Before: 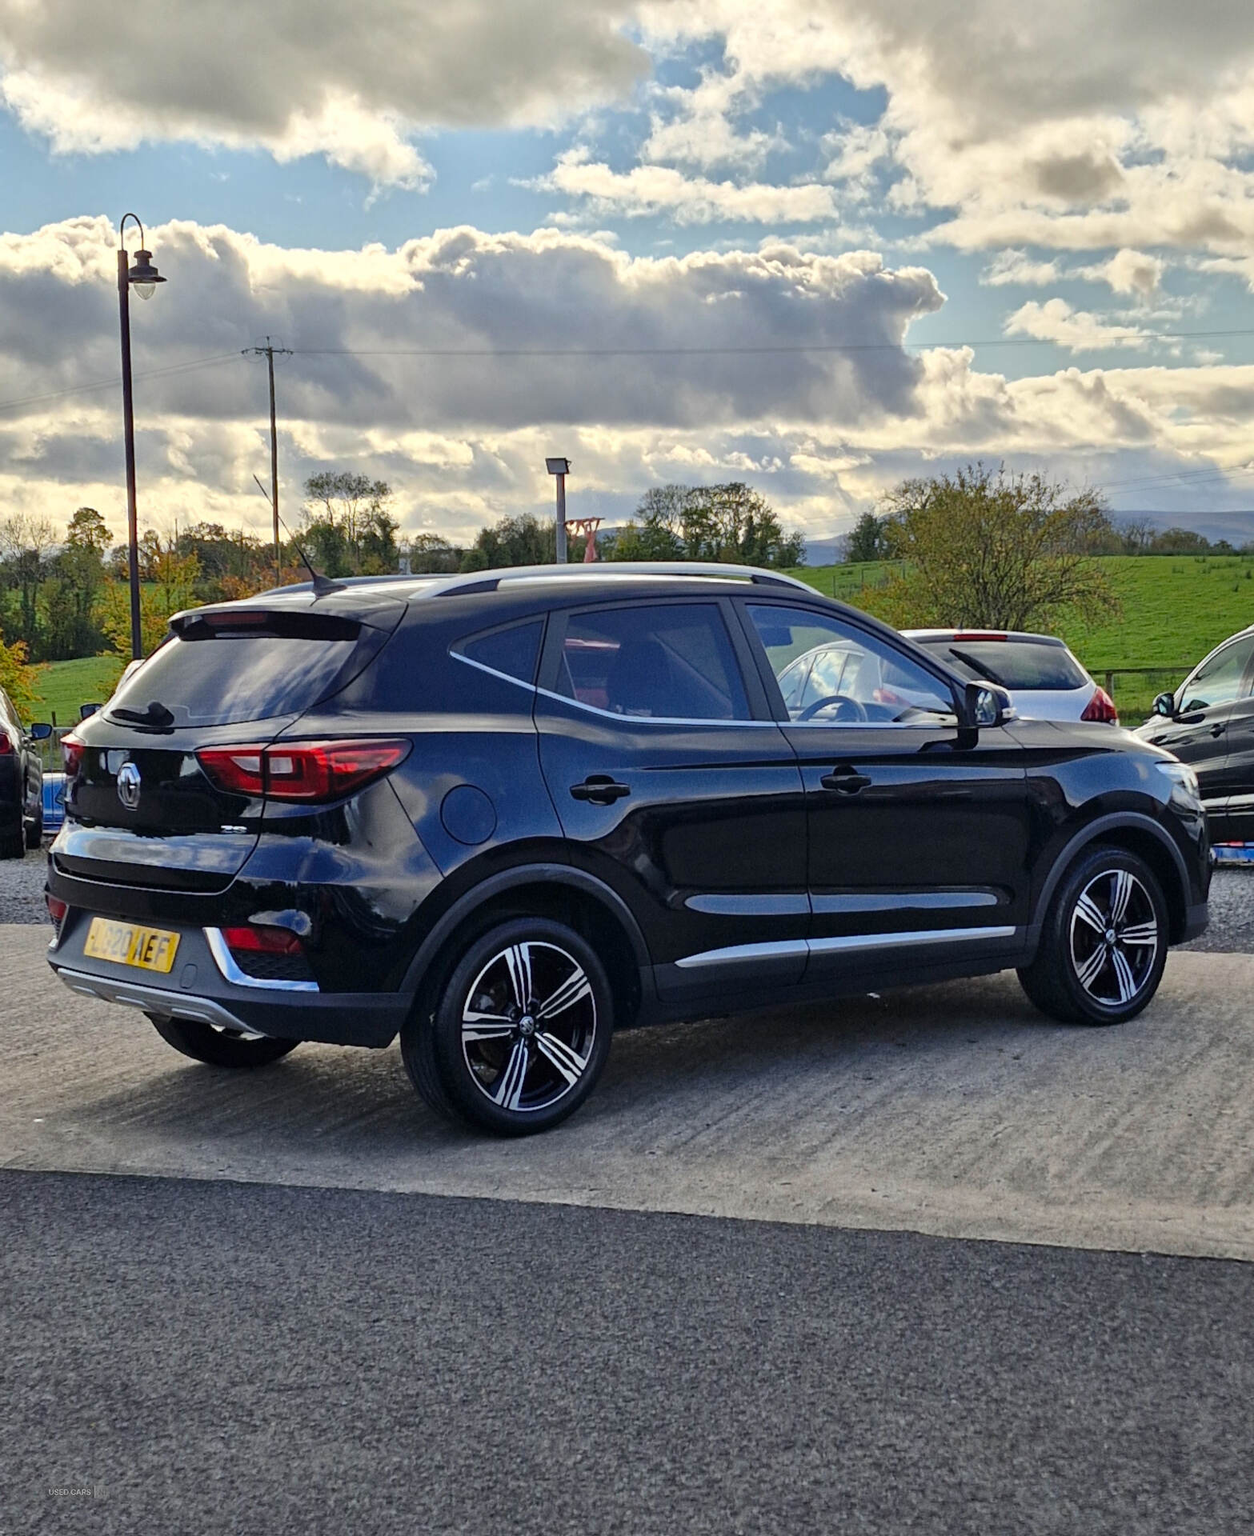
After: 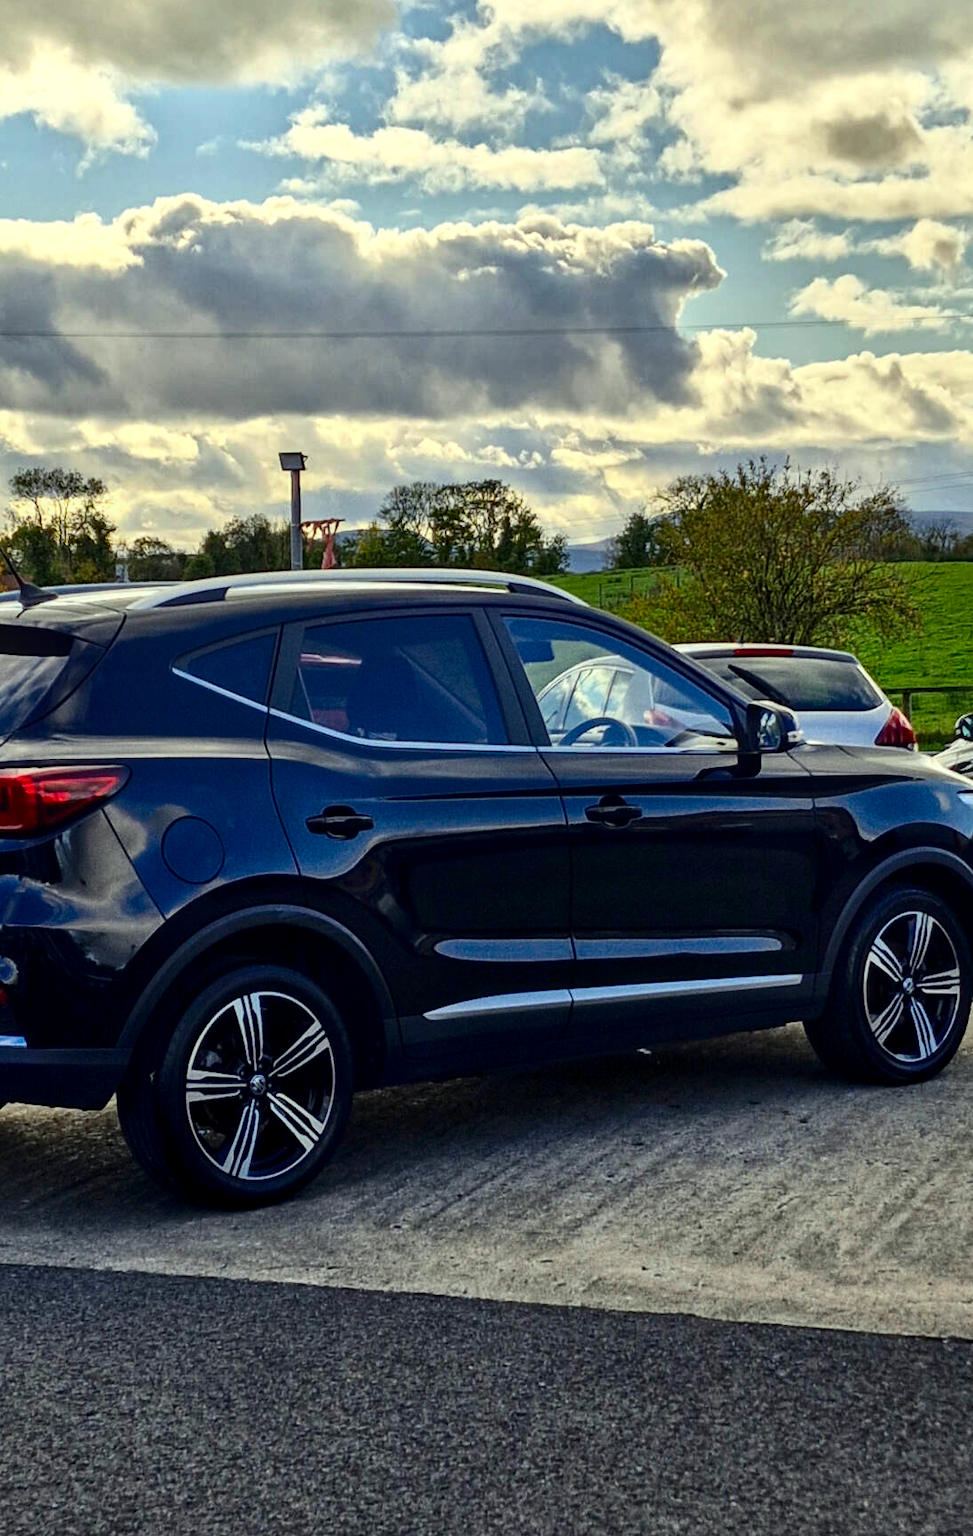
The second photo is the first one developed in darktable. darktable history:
crop and rotate: left 23.61%, top 3.426%, right 6.662%, bottom 6.798%
color correction: highlights a* -4.23, highlights b* 6.69
contrast brightness saturation: contrast 0.207, brightness -0.105, saturation 0.207
local contrast: on, module defaults
